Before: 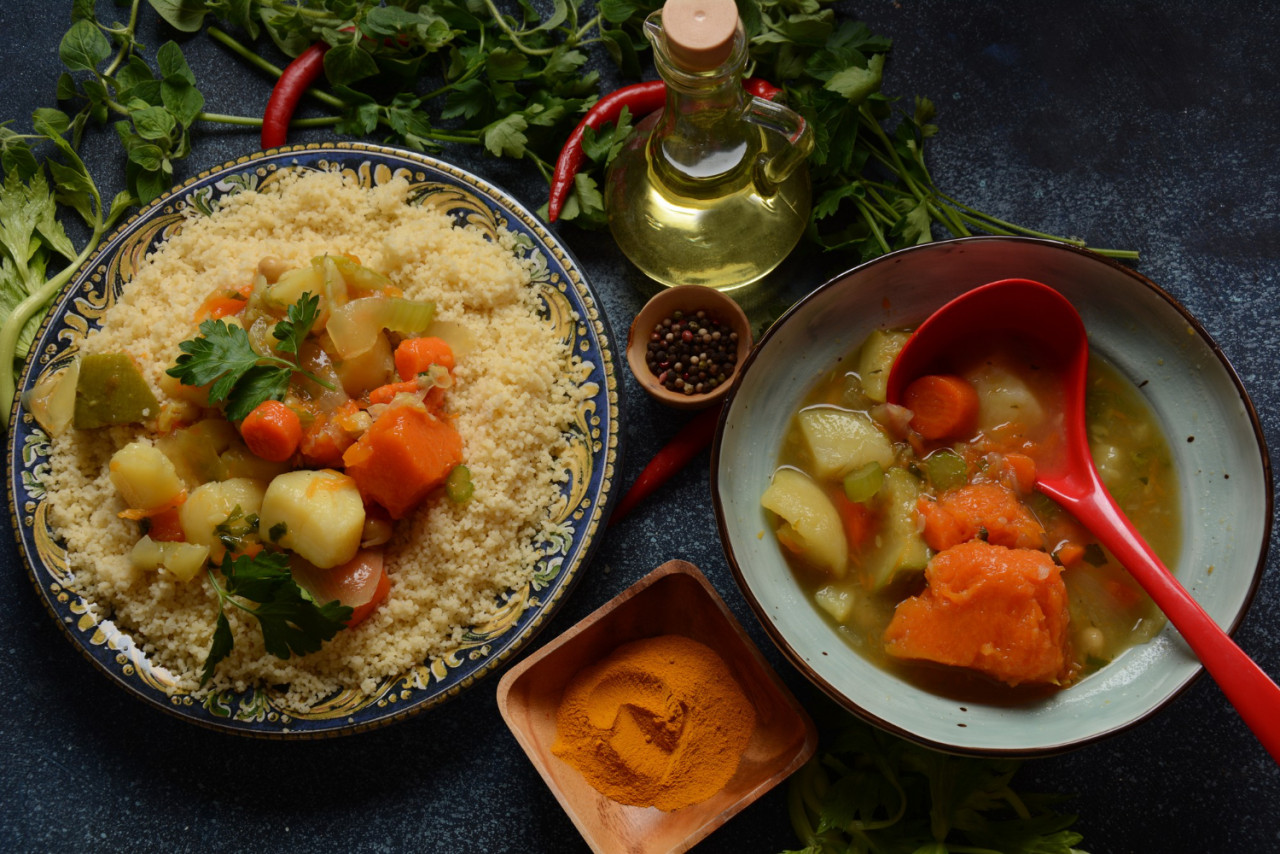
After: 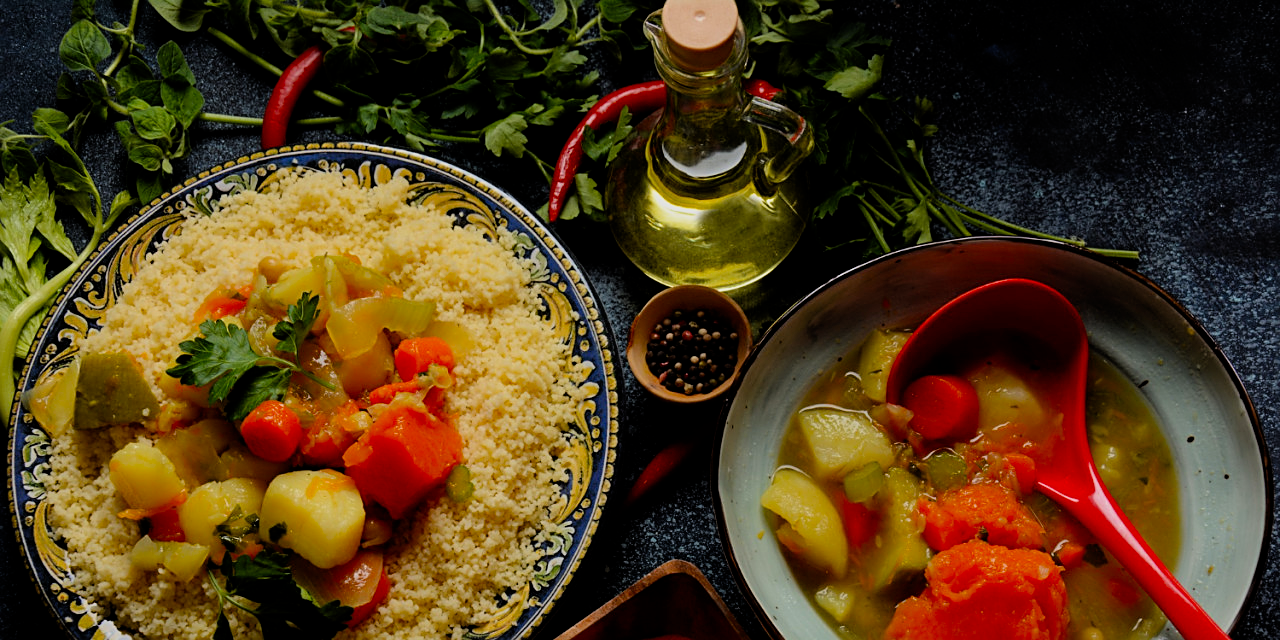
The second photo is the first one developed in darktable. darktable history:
sharpen: on, module defaults
filmic rgb: black relative exposure -7.75 EV, white relative exposure 4.4 EV, threshold 3 EV, target black luminance 0%, hardness 3.76, latitude 50.51%, contrast 1.074, highlights saturation mix 10%, shadows ↔ highlights balance -0.22%, color science v4 (2020), enable highlight reconstruction true
crop: bottom 24.988%
